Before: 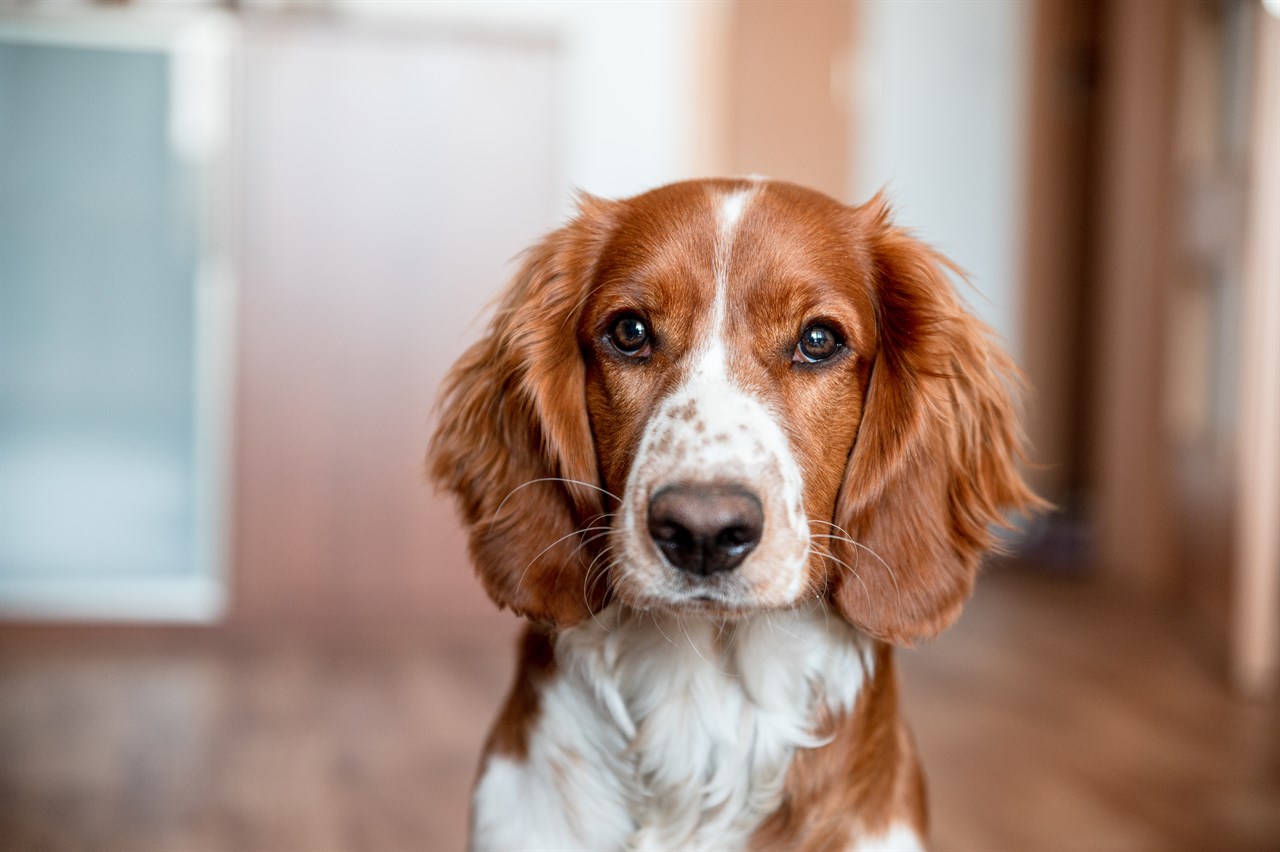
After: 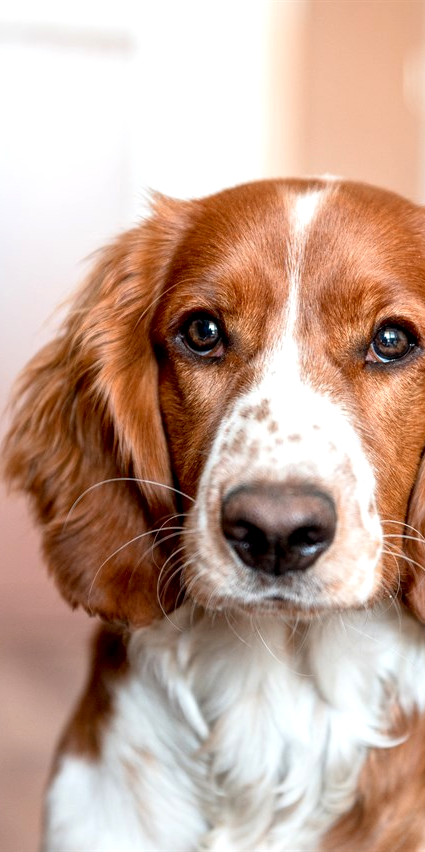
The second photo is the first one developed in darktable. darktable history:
base curve: curves: ch0 [(0, 0) (0.472, 0.455) (1, 1)], preserve colors none
crop: left 33.36%, right 33.36%
exposure: black level correction 0.003, exposure 0.383 EV, compensate highlight preservation false
